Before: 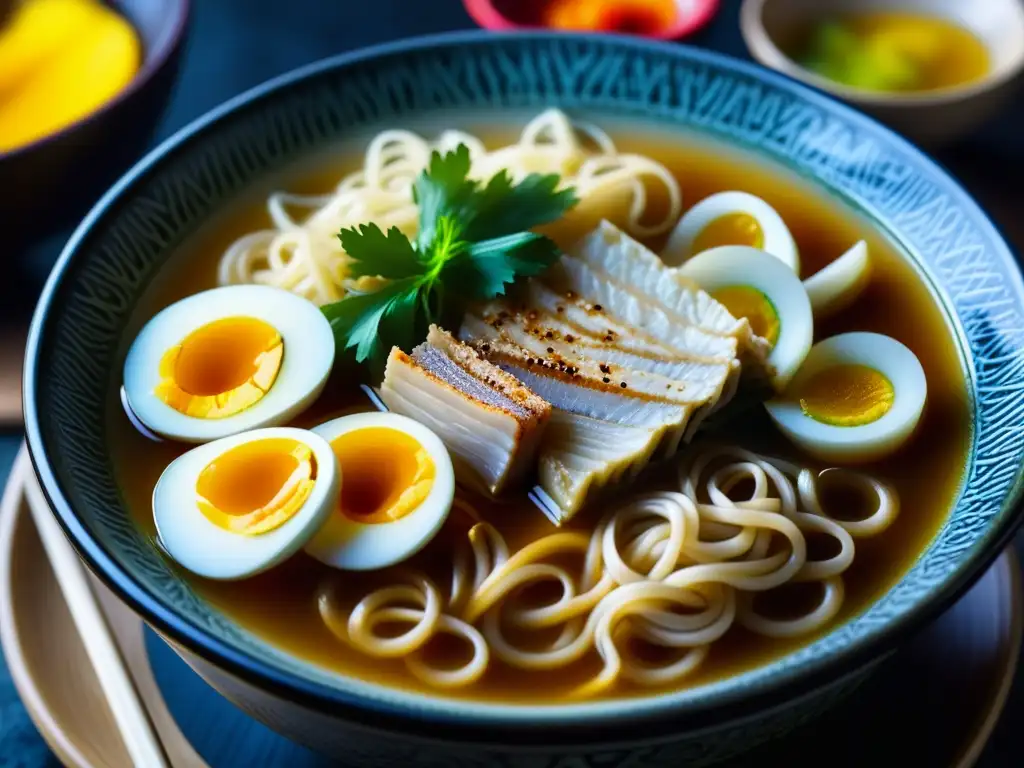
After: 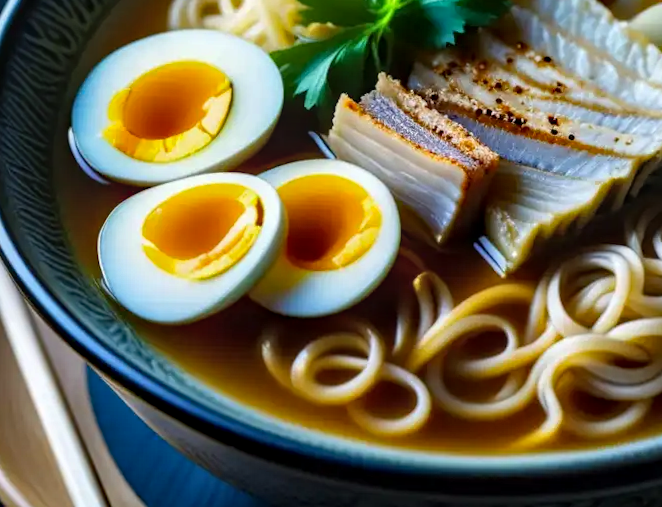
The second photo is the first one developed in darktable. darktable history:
haze removal: compatibility mode true, adaptive false
local contrast: on, module defaults
crop and rotate: angle -1.19°, left 3.939%, top 32.157%, right 29.632%
